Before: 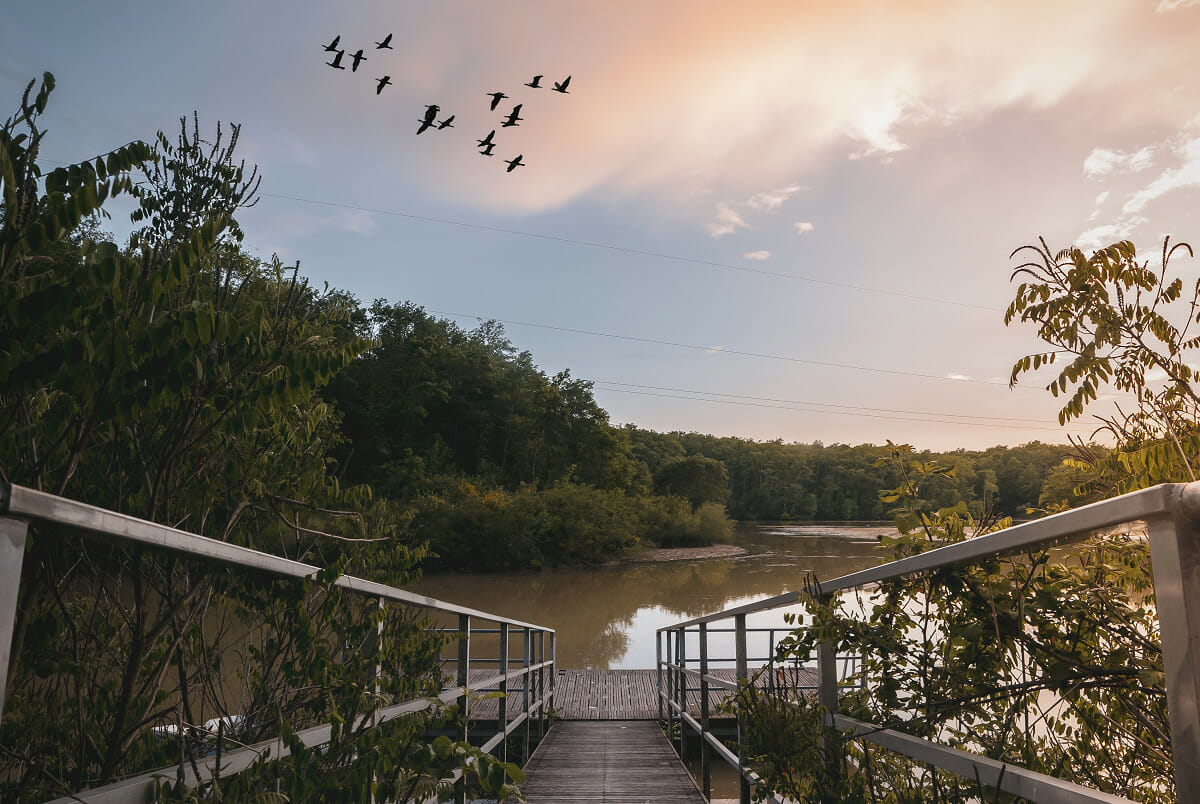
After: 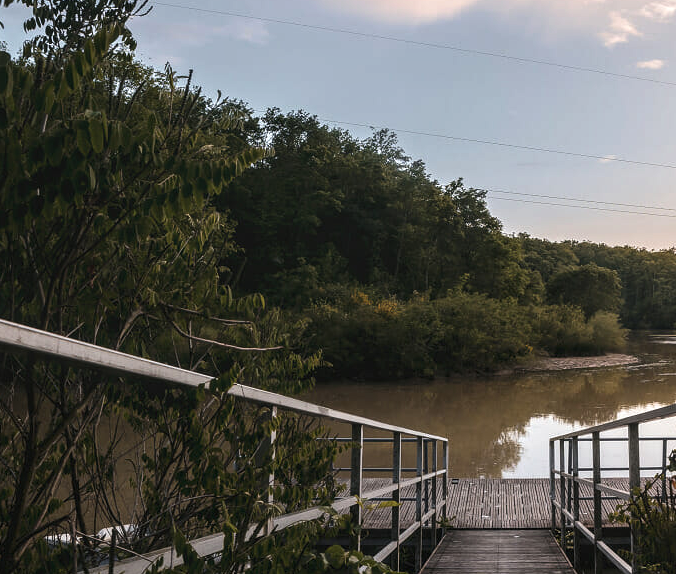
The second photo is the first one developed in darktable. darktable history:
tone equalizer: -8 EV -0.417 EV, -7 EV -0.389 EV, -6 EV -0.333 EV, -5 EV -0.222 EV, -3 EV 0.222 EV, -2 EV 0.333 EV, -1 EV 0.389 EV, +0 EV 0.417 EV, edges refinement/feathering 500, mask exposure compensation -1.57 EV, preserve details no
crop: left 8.966%, top 23.852%, right 34.699%, bottom 4.703%
local contrast: on, module defaults
